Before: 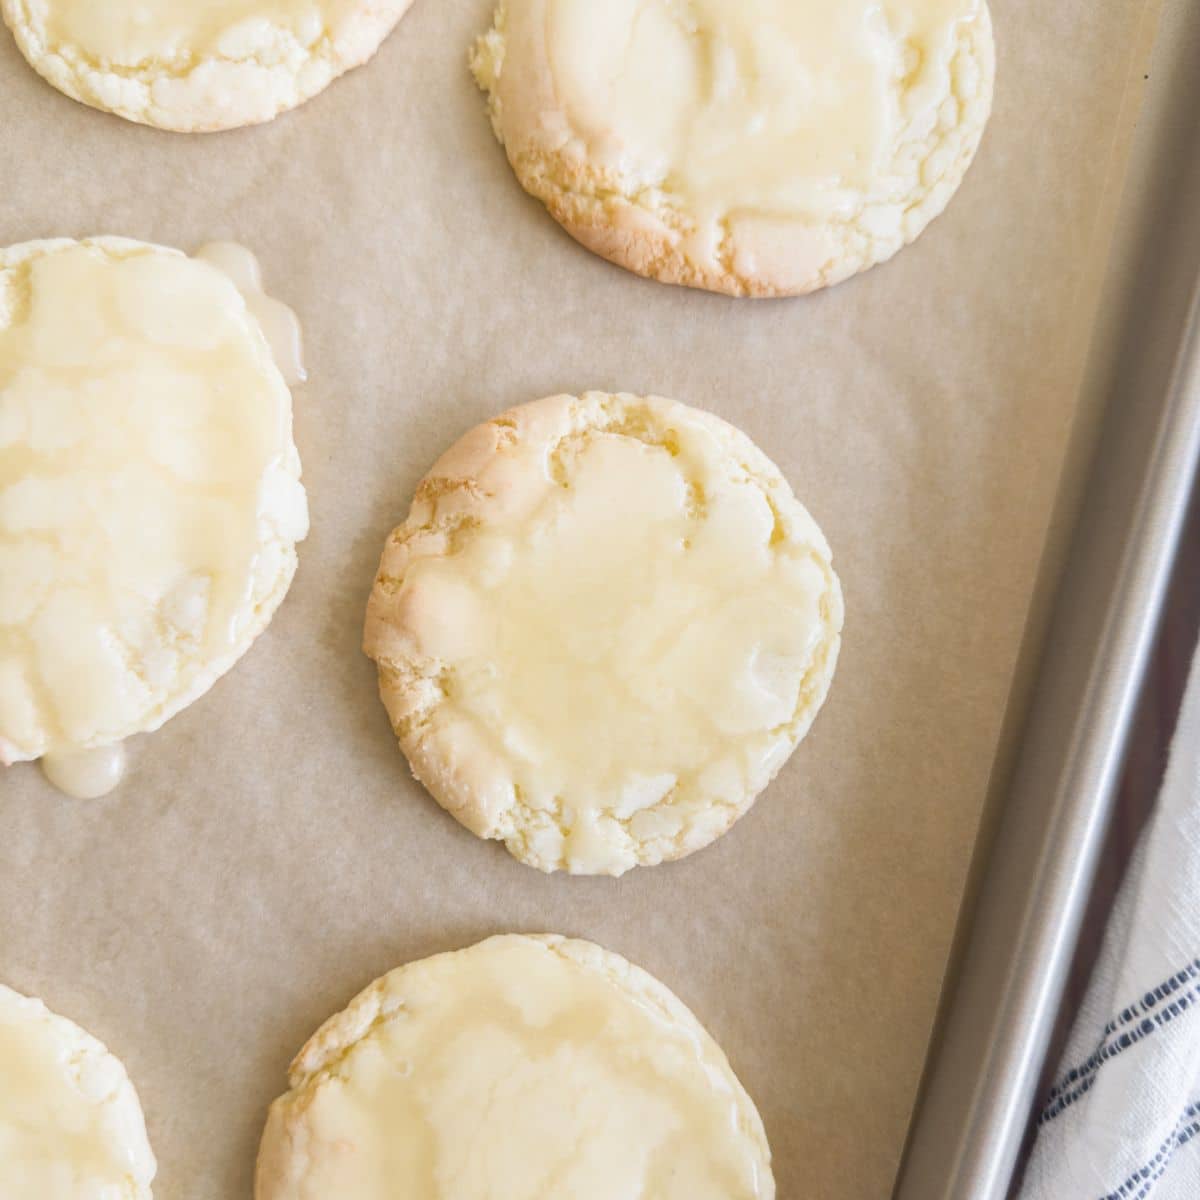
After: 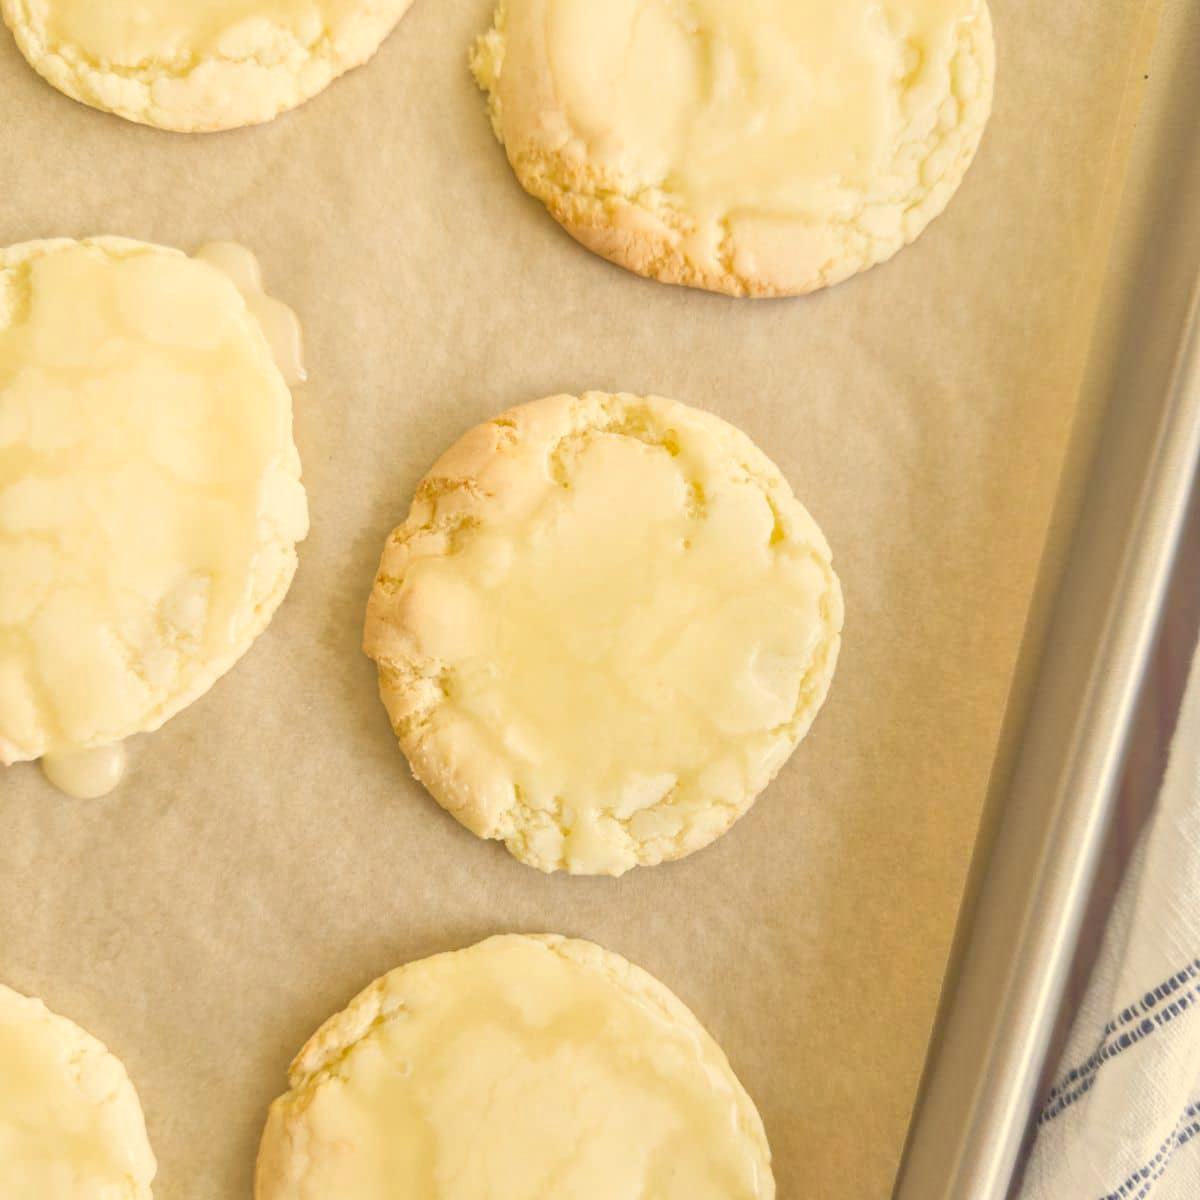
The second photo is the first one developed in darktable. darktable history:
color correction: highlights a* 2.72, highlights b* 22.8
local contrast: highlights 48%, shadows 0%, detail 100%
tone equalizer: -7 EV 0.15 EV, -6 EV 0.6 EV, -5 EV 1.15 EV, -4 EV 1.33 EV, -3 EV 1.15 EV, -2 EV 0.6 EV, -1 EV 0.15 EV, mask exposure compensation -0.5 EV
tone curve: curves: ch0 [(0, 0.032) (0.181, 0.152) (0.751, 0.762) (1, 1)], color space Lab, linked channels, preserve colors none
